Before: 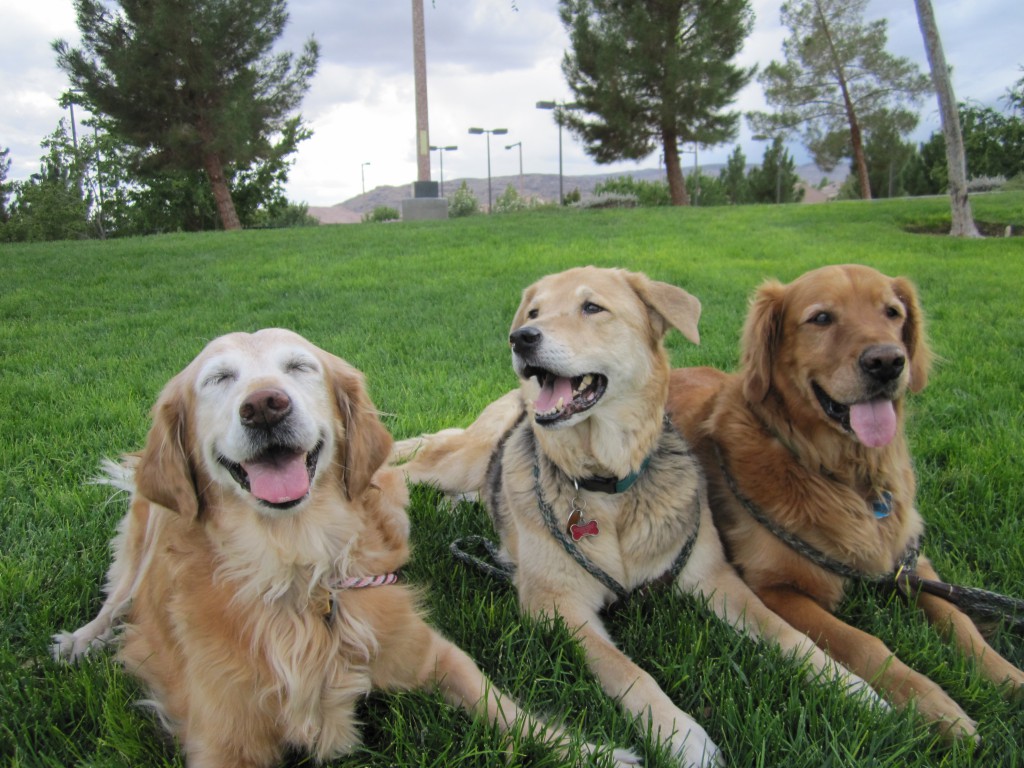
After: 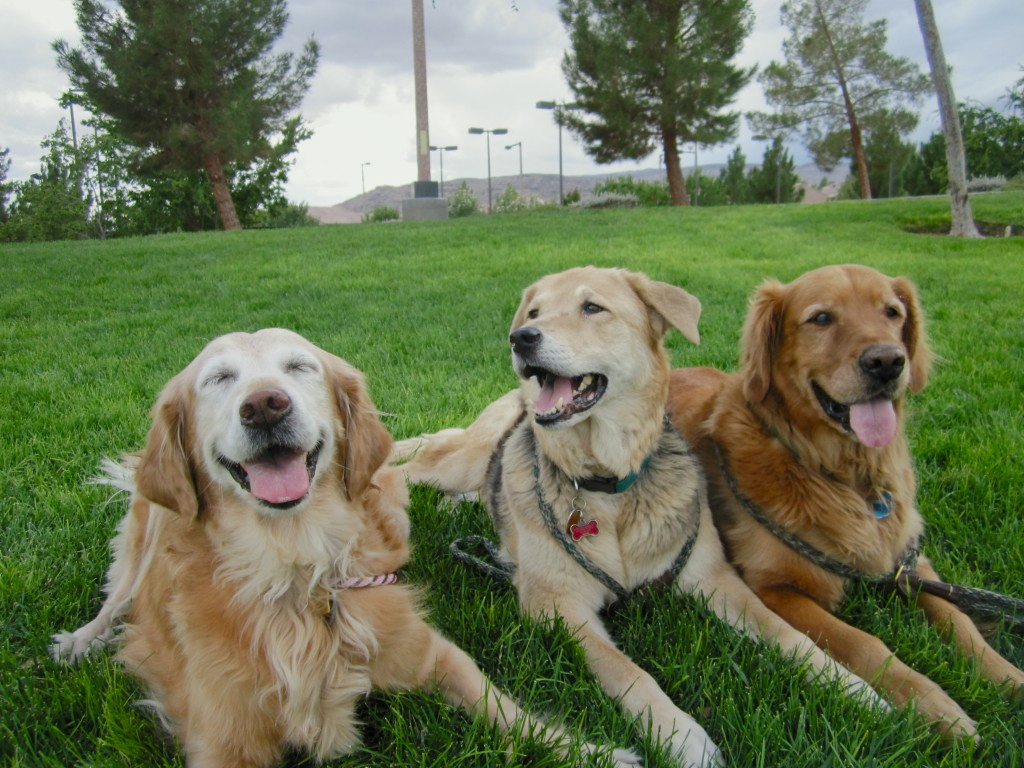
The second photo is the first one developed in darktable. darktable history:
color balance rgb: shadows lift › chroma 1%, shadows lift › hue 113°, highlights gain › chroma 0.2%, highlights gain › hue 333°, perceptual saturation grading › global saturation 20%, perceptual saturation grading › highlights -50%, perceptual saturation grading › shadows 25%, contrast -10%
color correction: highlights a* -2.68, highlights b* 2.57
local contrast: mode bilateral grid, contrast 20, coarseness 50, detail 120%, midtone range 0.2
